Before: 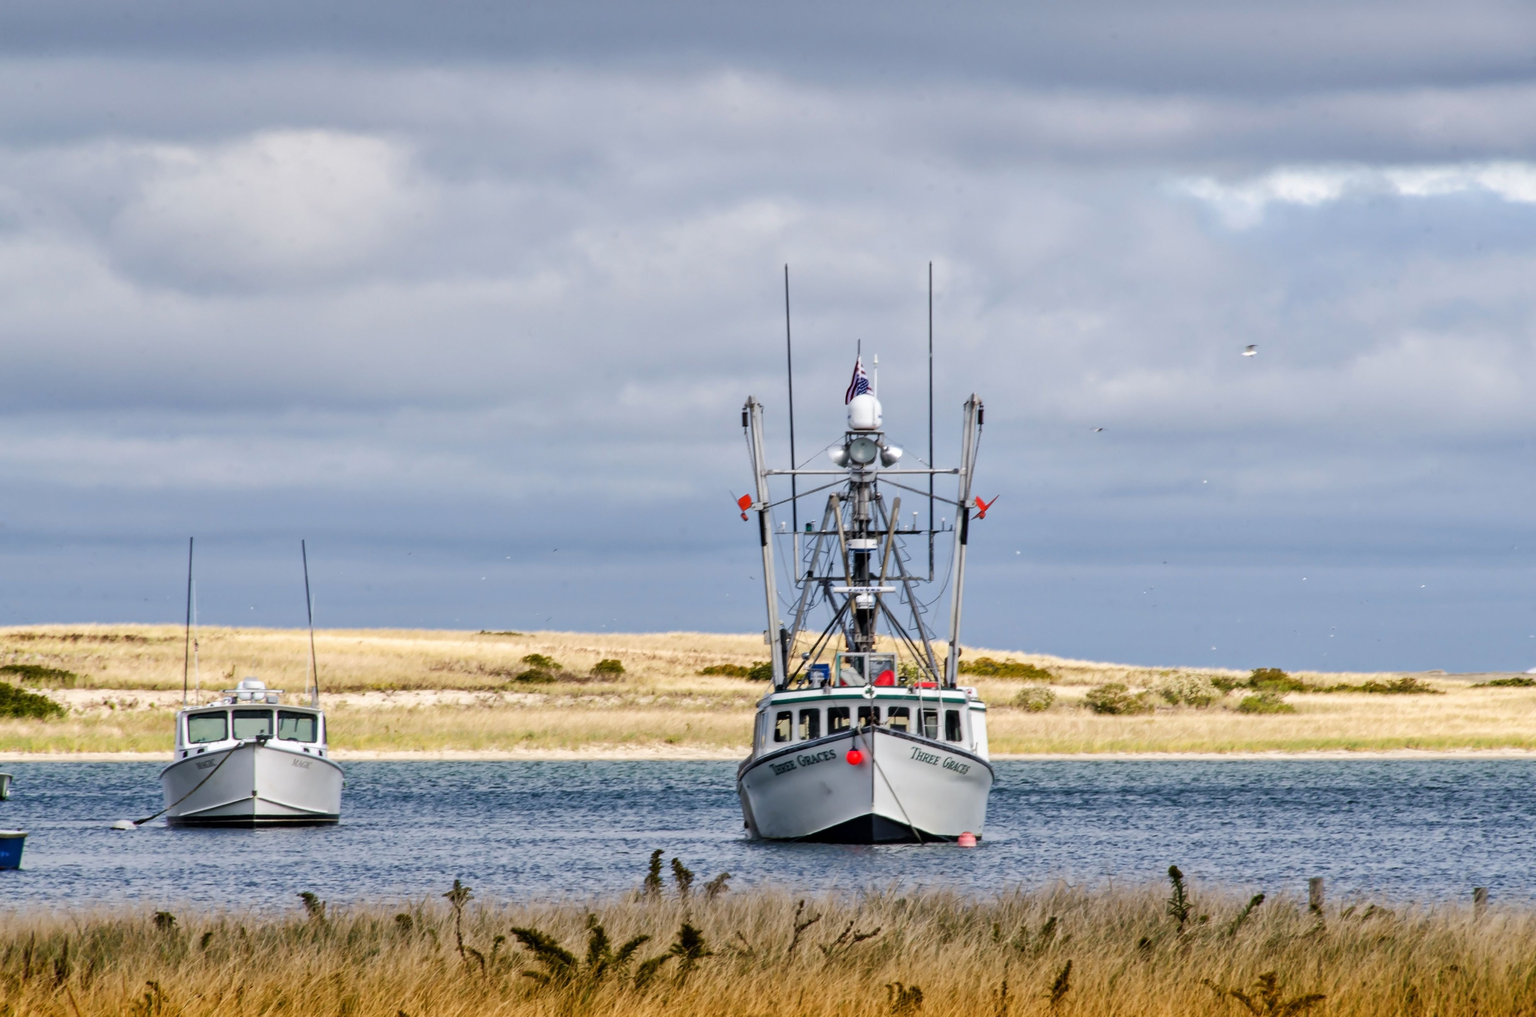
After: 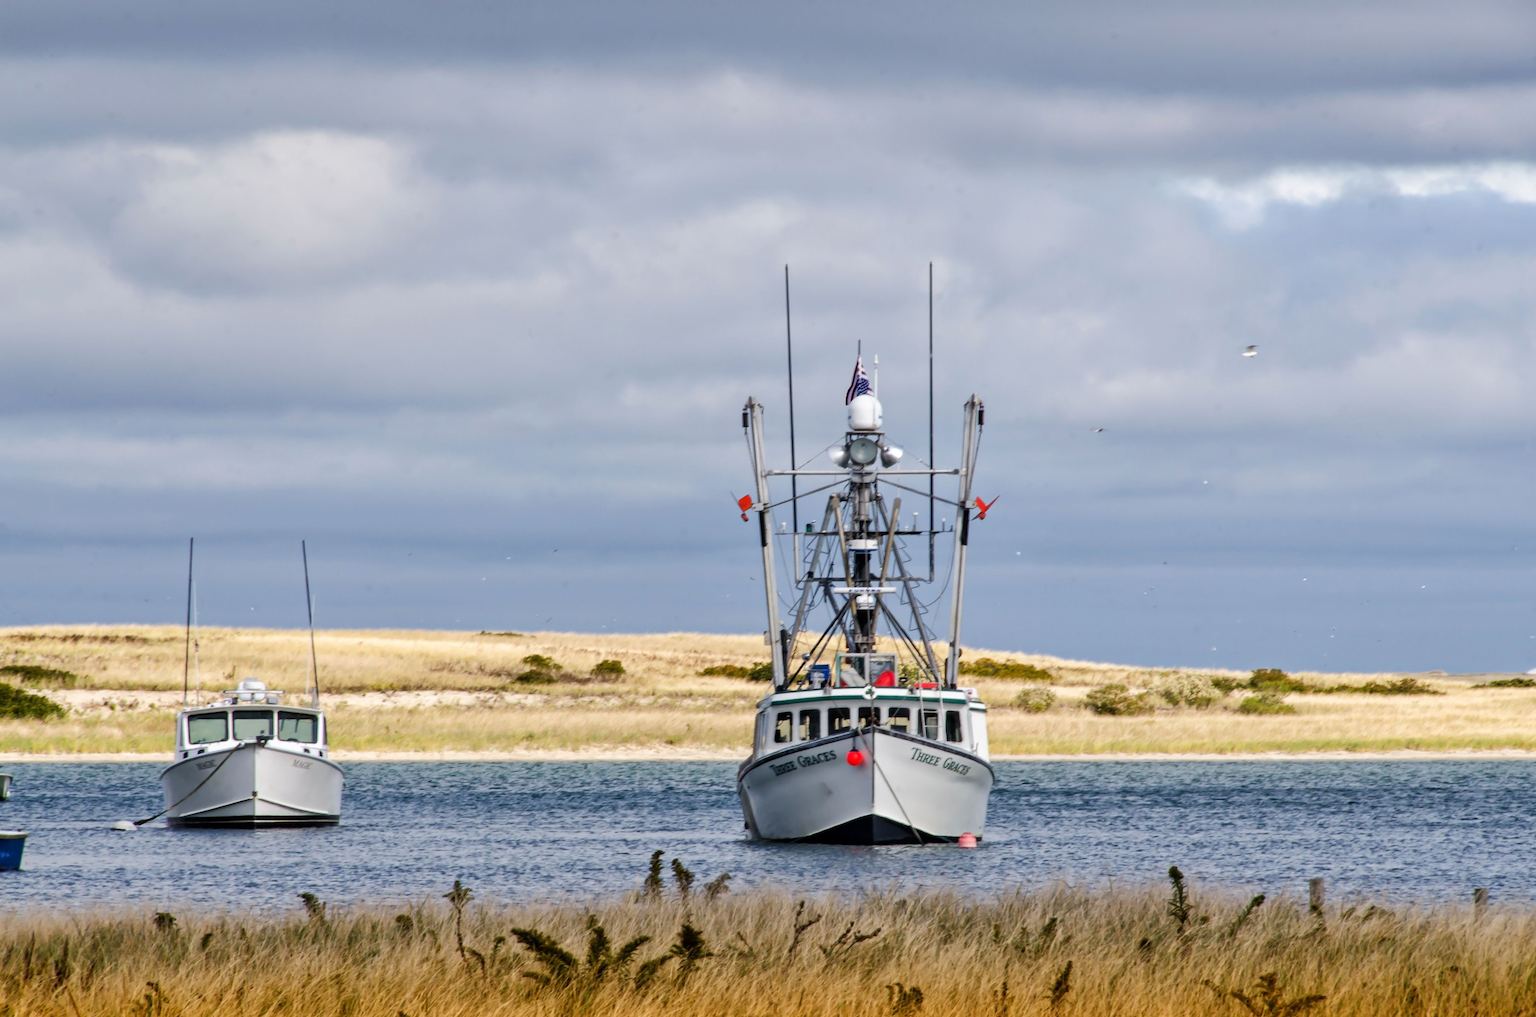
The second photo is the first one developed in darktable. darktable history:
exposure: compensate highlight preservation false
color calibration: gray › normalize channels true, illuminant same as pipeline (D50), x 0.345, y 0.357, temperature 4991.5 K, gamut compression 0.014
